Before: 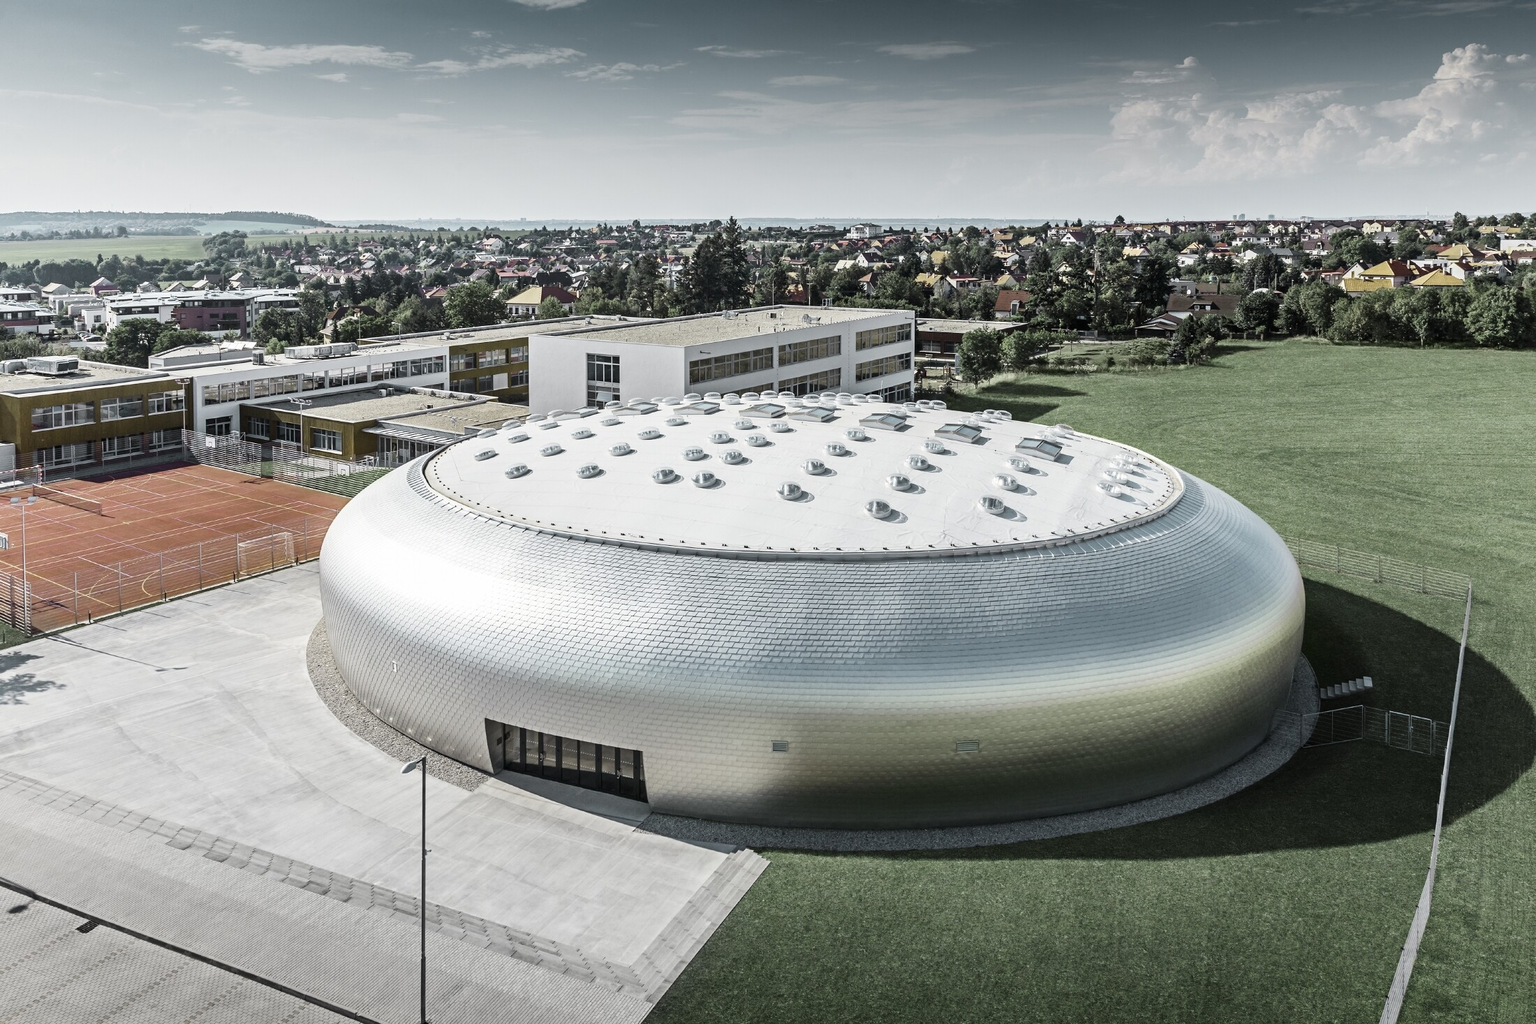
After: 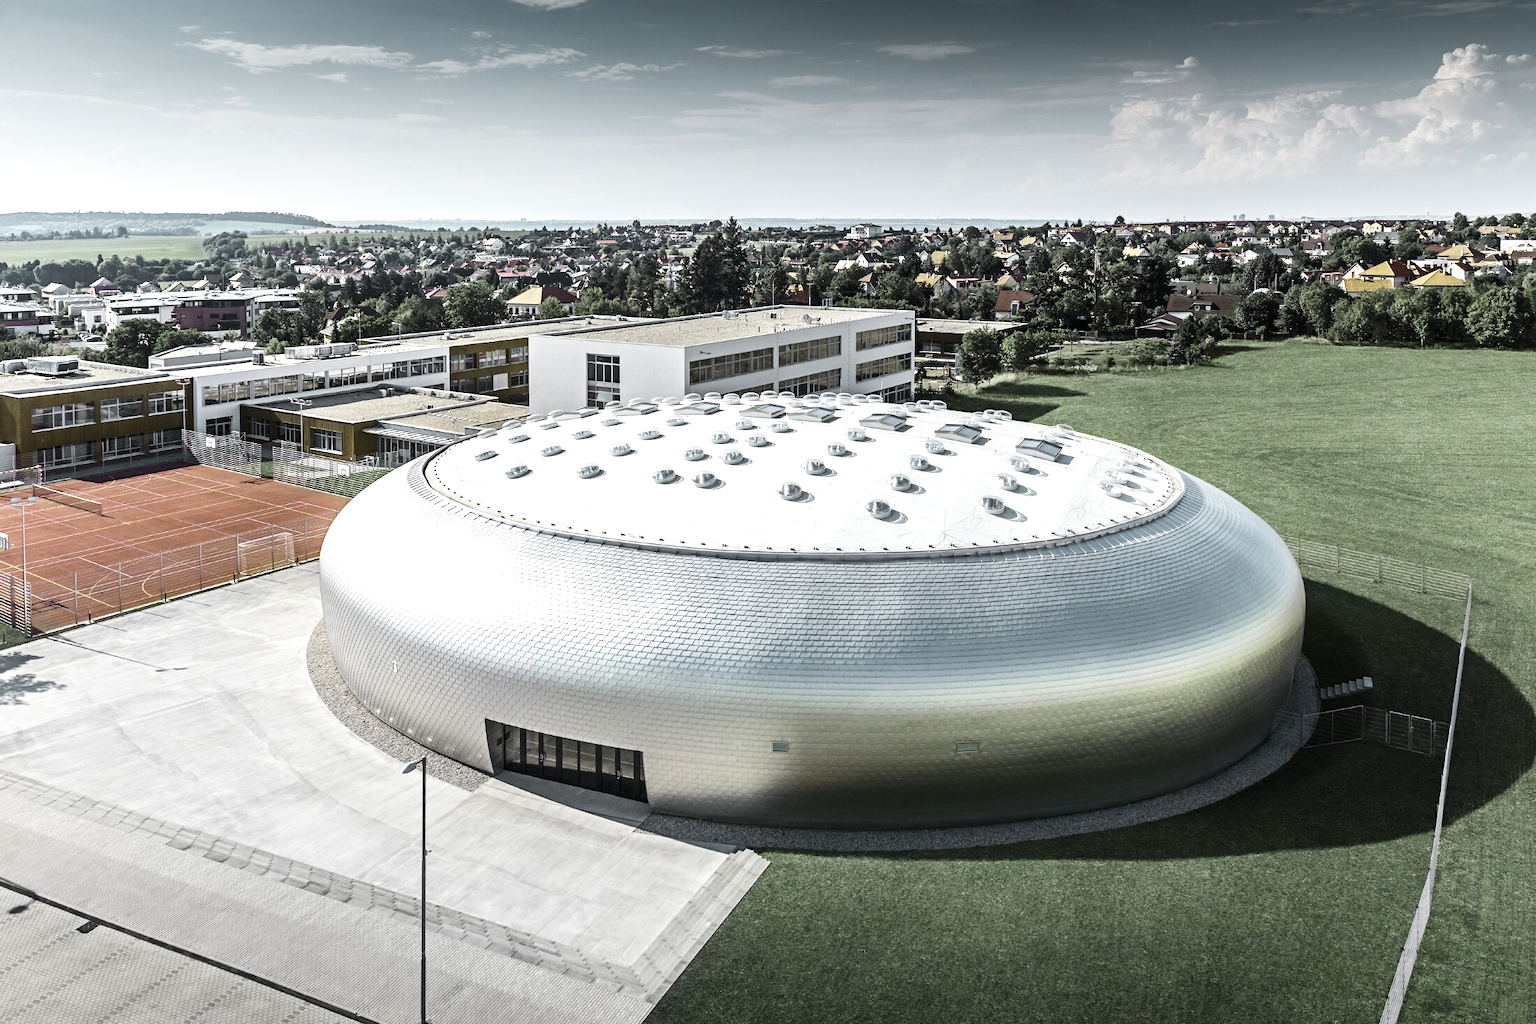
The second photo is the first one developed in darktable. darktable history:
tone equalizer: -8 EV -0.424 EV, -7 EV -0.361 EV, -6 EV -0.359 EV, -5 EV -0.209 EV, -3 EV 0.246 EV, -2 EV 0.351 EV, -1 EV 0.377 EV, +0 EV 0.388 EV, edges refinement/feathering 500, mask exposure compensation -1.57 EV, preserve details guided filter
